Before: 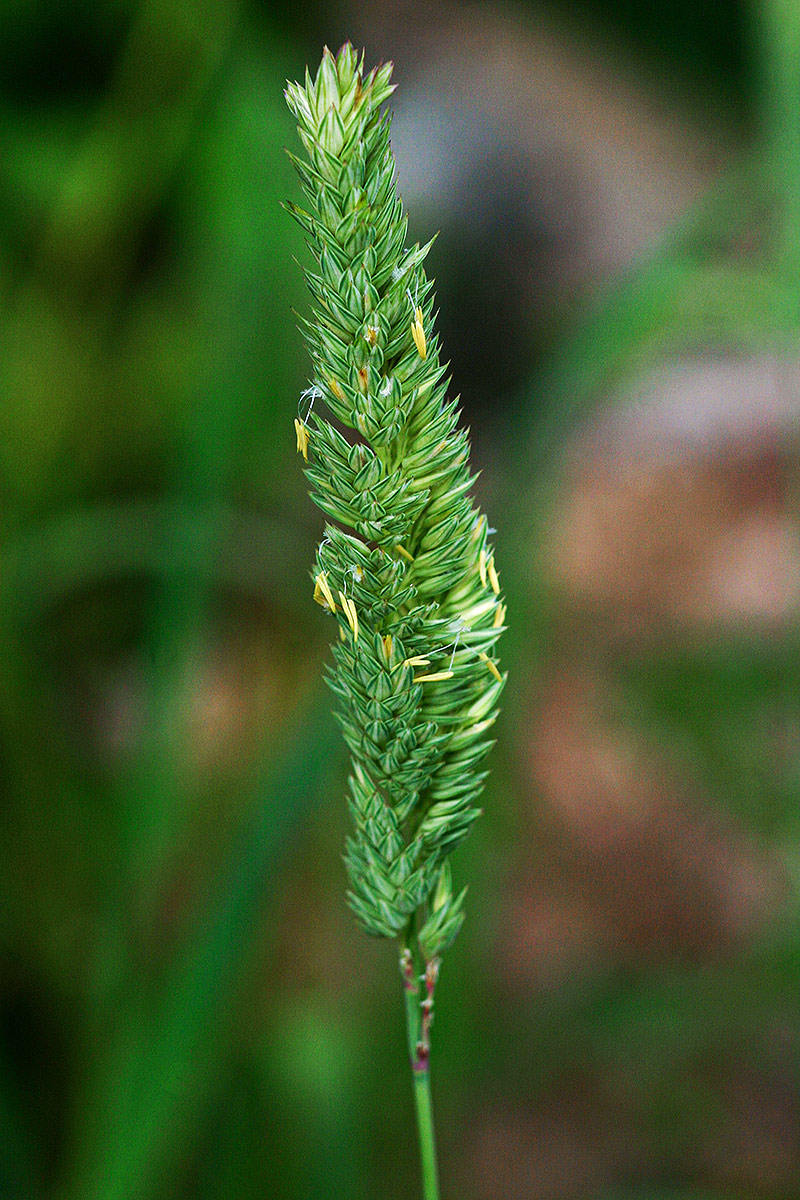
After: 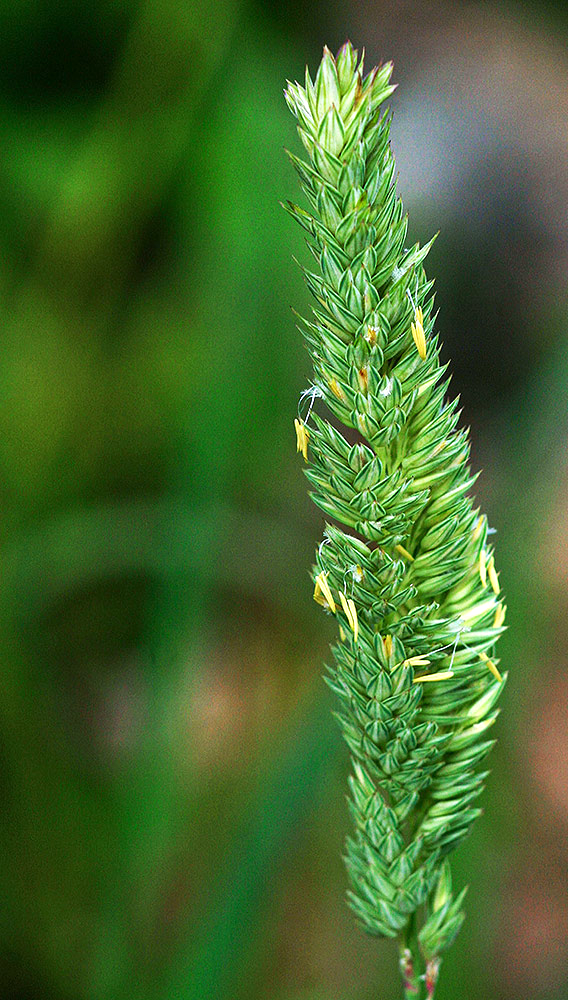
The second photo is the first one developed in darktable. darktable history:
crop: right 28.885%, bottom 16.626%
exposure: exposure 0.4 EV, compensate highlight preservation false
